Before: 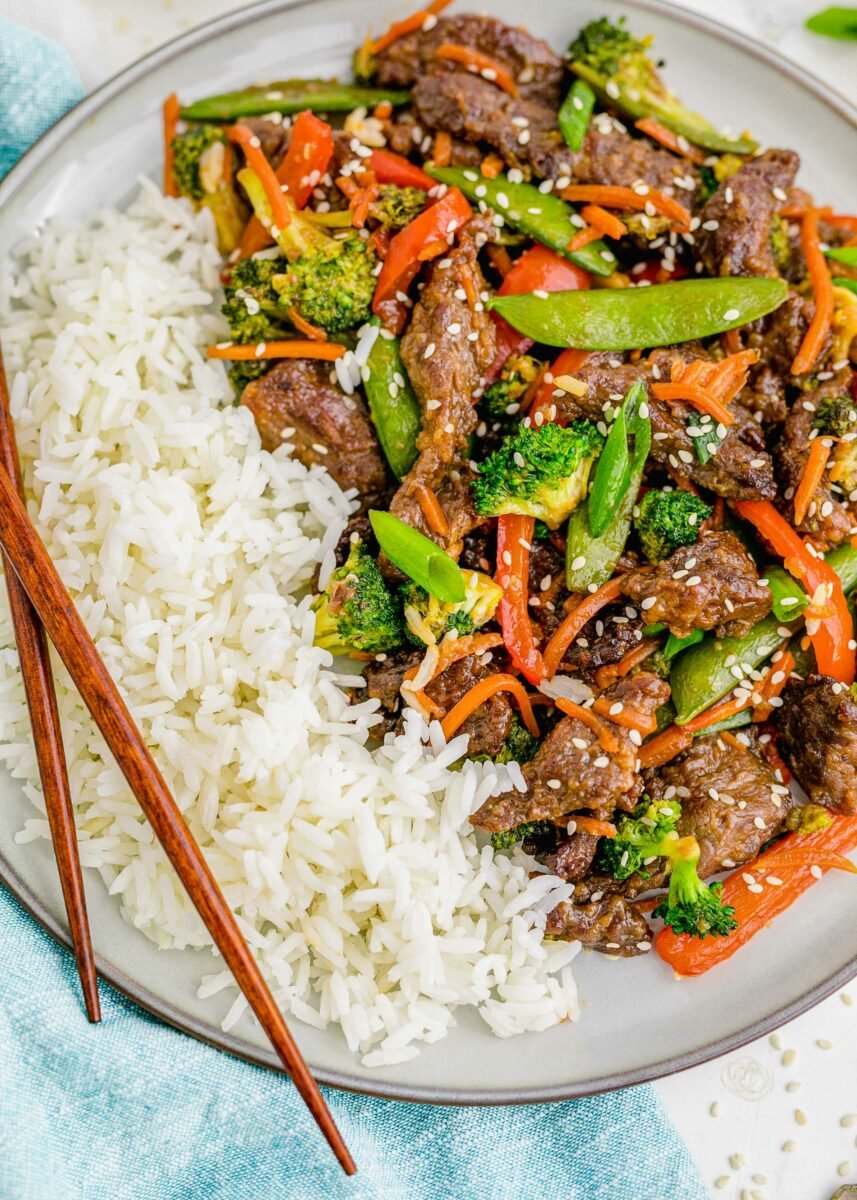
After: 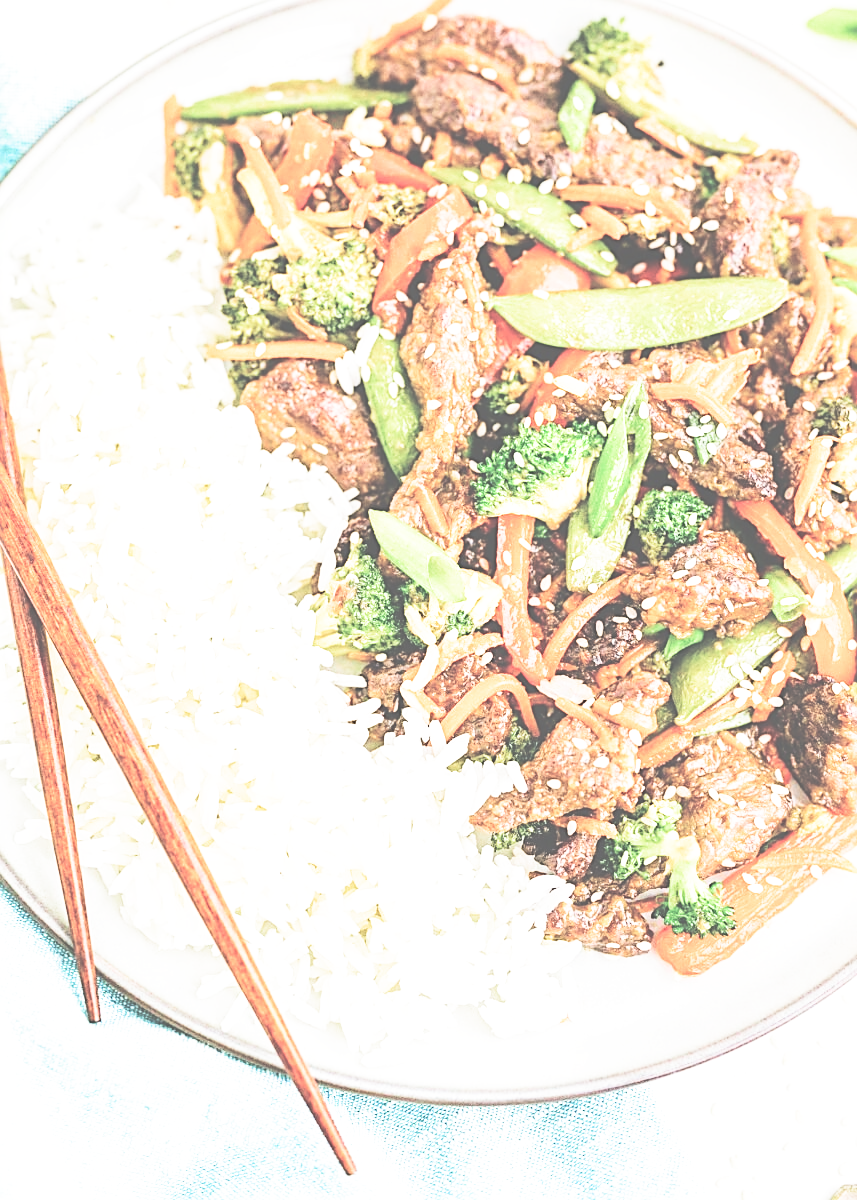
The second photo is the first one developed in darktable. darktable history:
exposure: black level correction -0.071, exposure 0.501 EV, compensate highlight preservation false
sharpen: on, module defaults
contrast brightness saturation: contrast 0.331, brightness -0.083, saturation 0.169
filmic rgb: middle gray luminance 9.16%, black relative exposure -10.63 EV, white relative exposure 3.44 EV, target black luminance 0%, hardness 6, latitude 59.69%, contrast 1.092, highlights saturation mix 6.17%, shadows ↔ highlights balance 28.83%, preserve chrominance no, color science v3 (2019), use custom middle-gray values true
